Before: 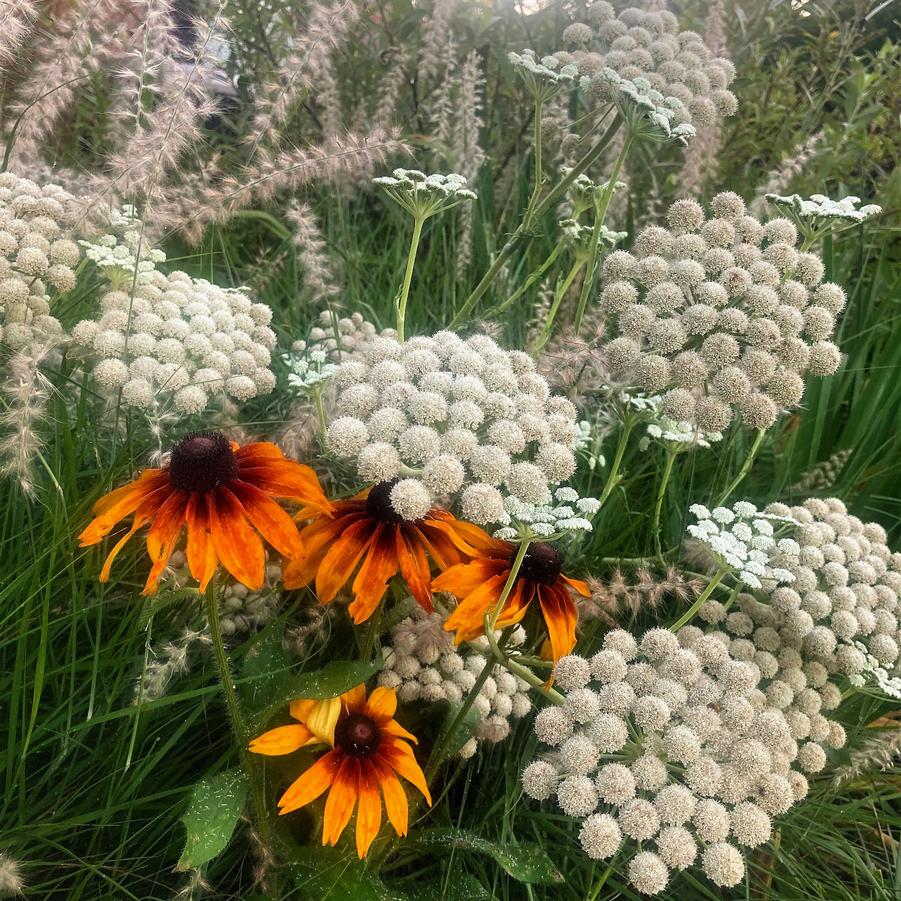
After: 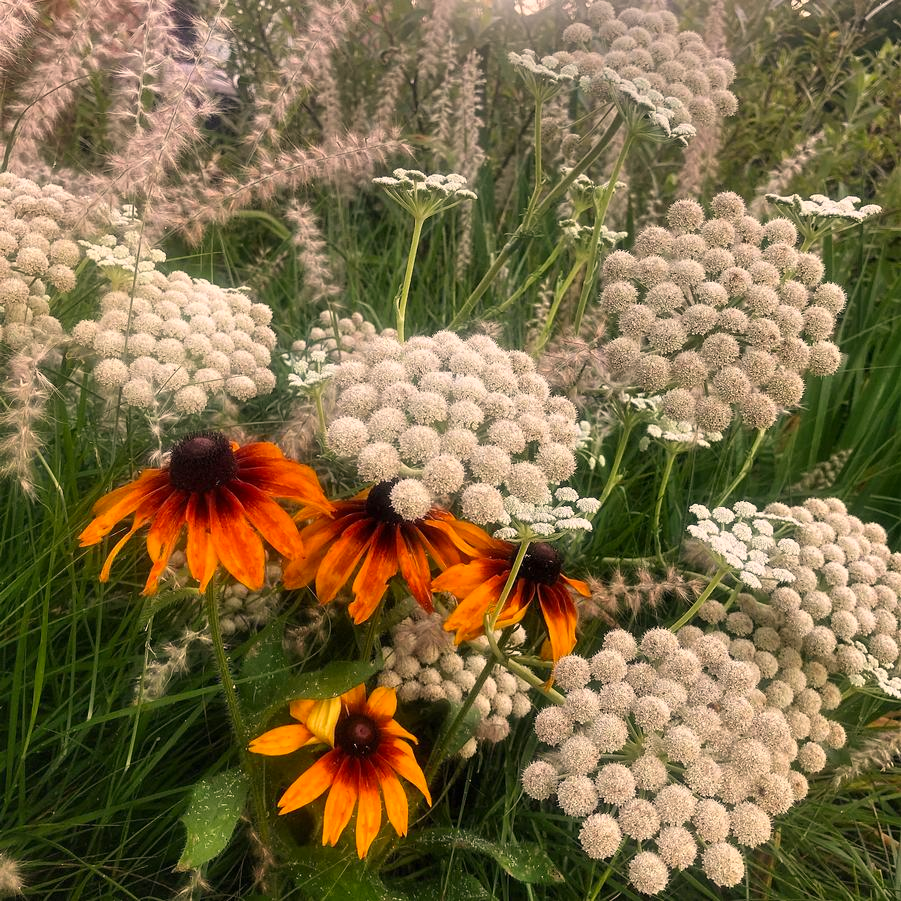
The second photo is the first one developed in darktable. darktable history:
color correction: highlights a* 11.25, highlights b* 12.05
